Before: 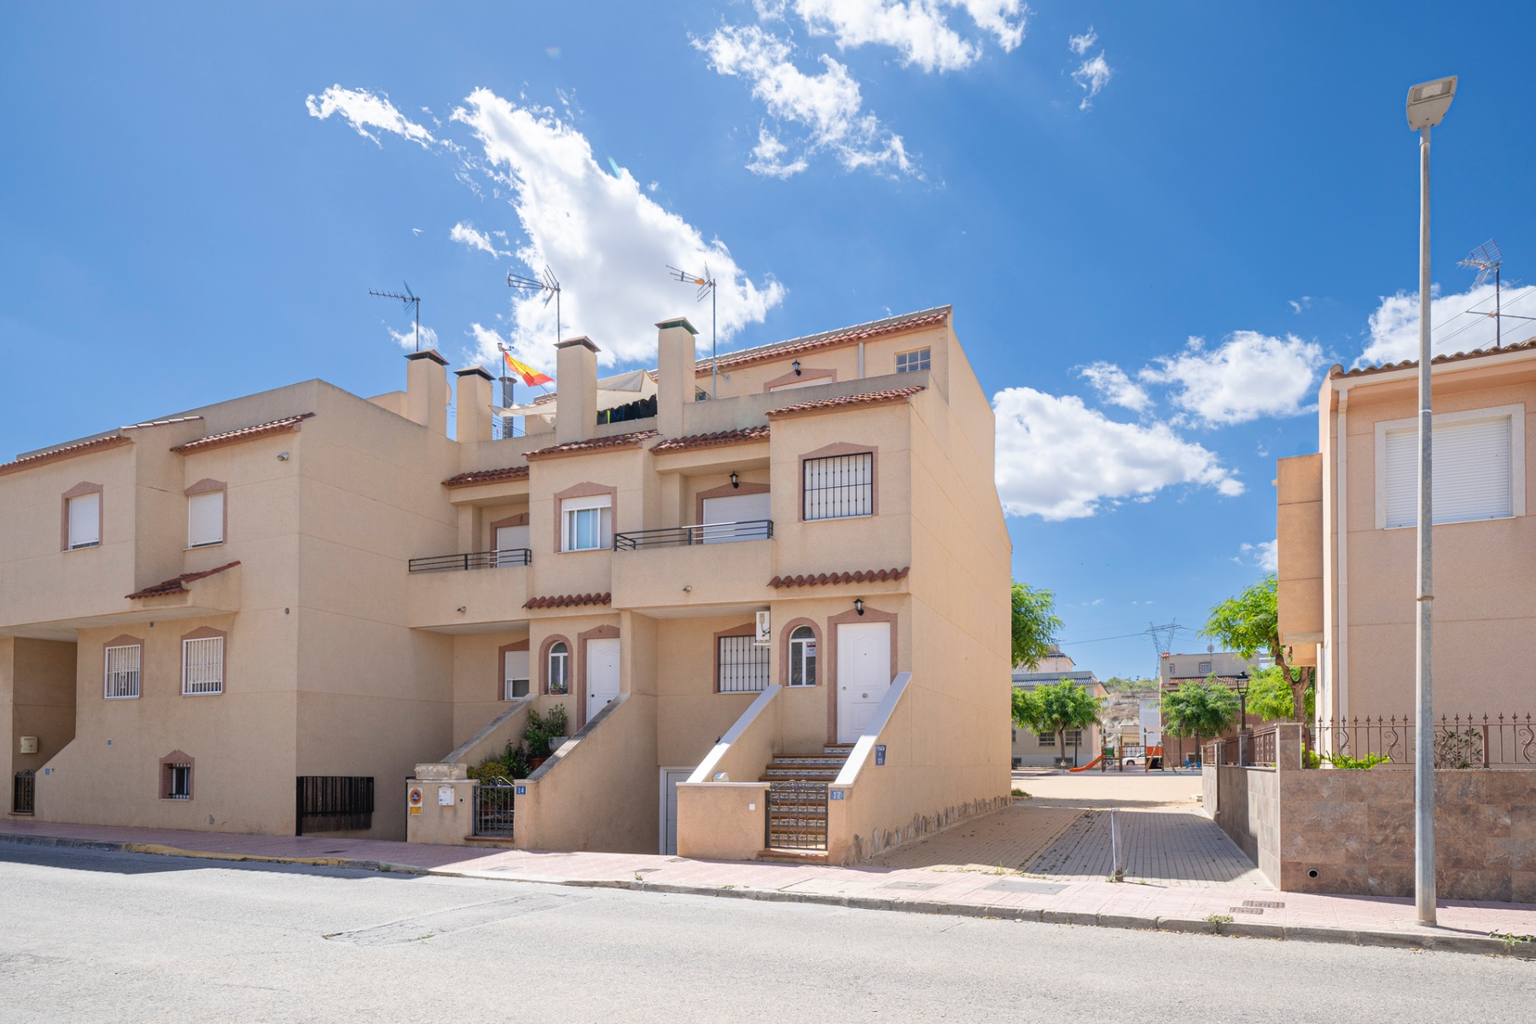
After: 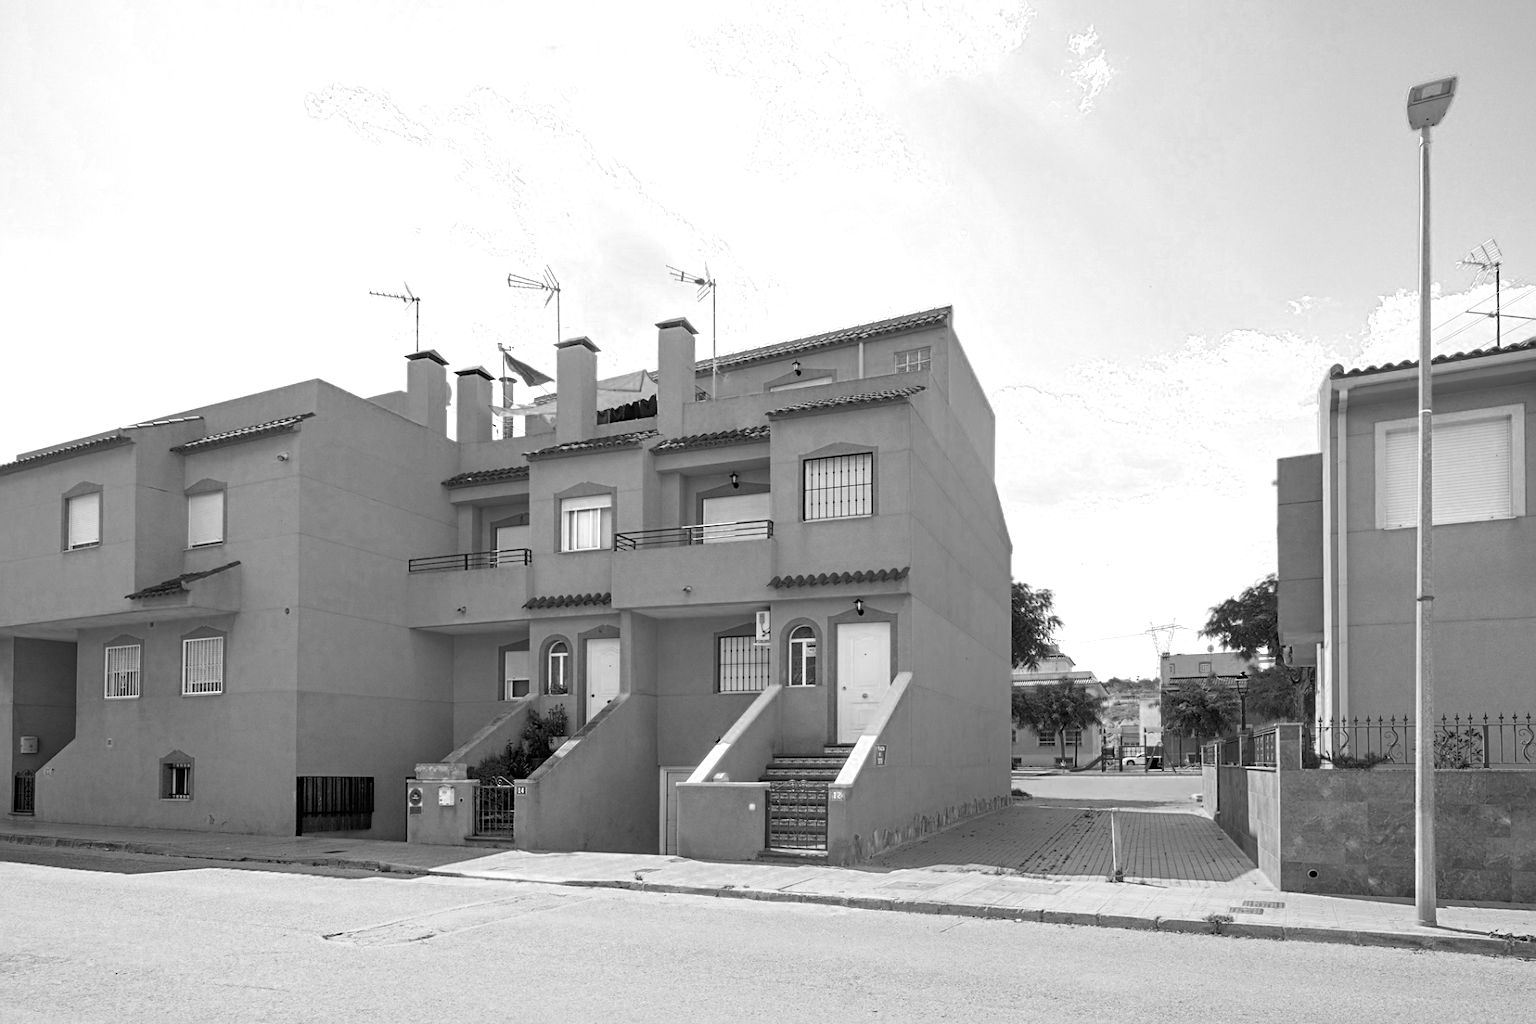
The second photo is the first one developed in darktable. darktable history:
color zones: curves: ch0 [(0.287, 0.048) (0.493, 0.484) (0.737, 0.816)]; ch1 [(0, 0) (0.143, 0) (0.286, 0) (0.429, 0) (0.571, 0) (0.714, 0) (0.857, 0)]
sharpen: radius 2.529, amount 0.323
